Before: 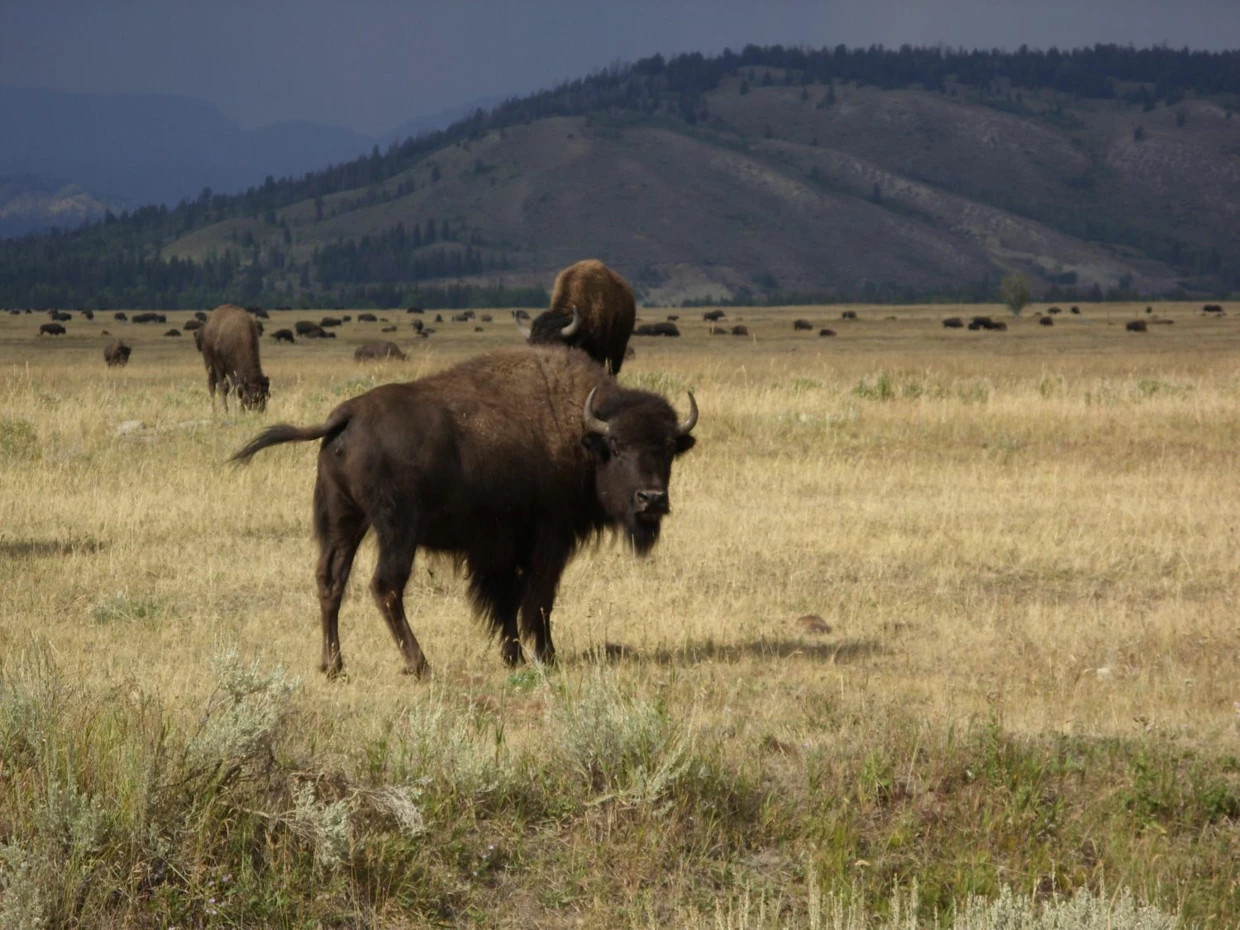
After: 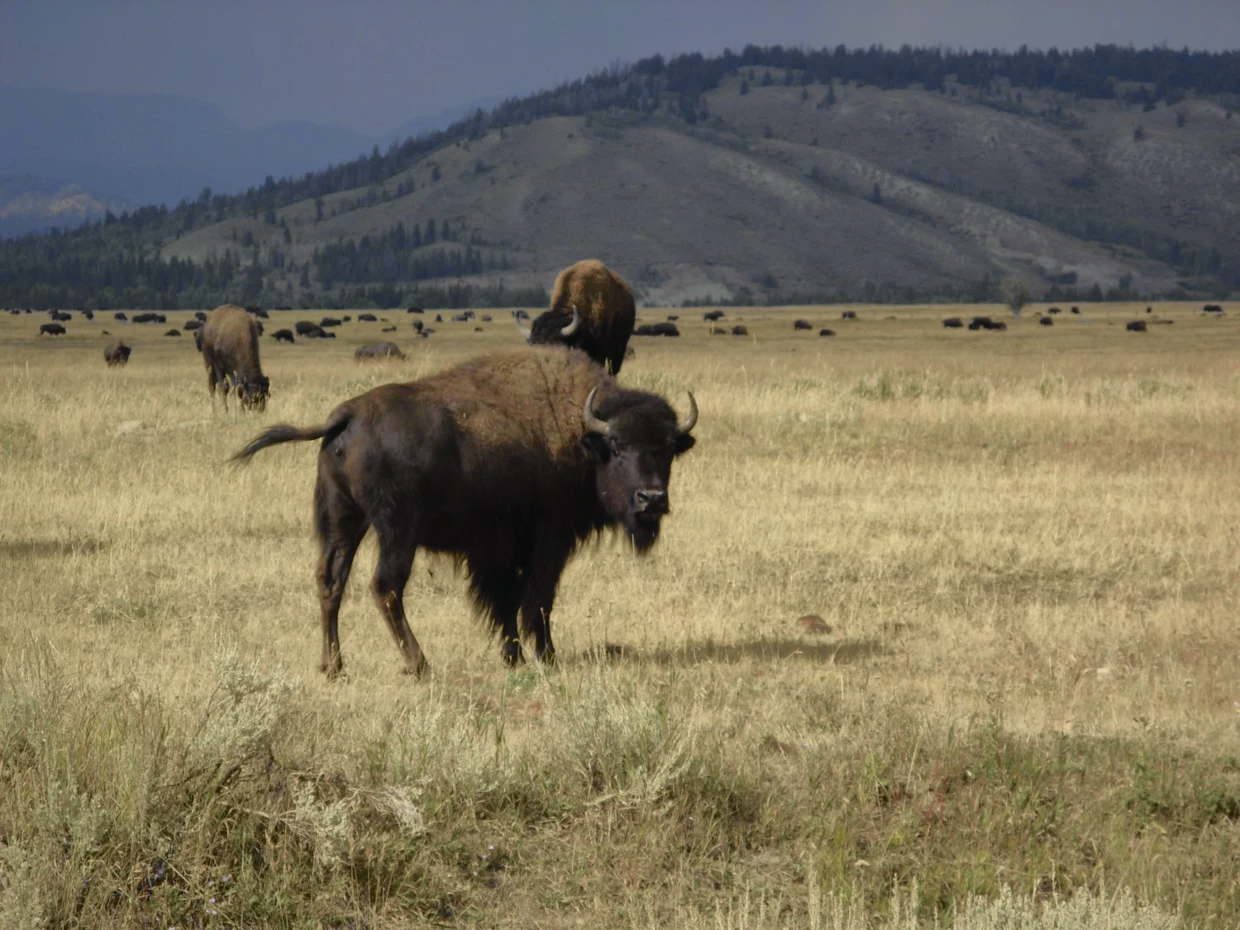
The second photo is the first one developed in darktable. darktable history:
shadows and highlights: shadows 40, highlights -60
tone curve: curves: ch0 [(0, 0.009) (0.105, 0.08) (0.195, 0.18) (0.283, 0.316) (0.384, 0.434) (0.485, 0.531) (0.638, 0.69) (0.81, 0.872) (1, 0.977)]; ch1 [(0, 0) (0.161, 0.092) (0.35, 0.33) (0.379, 0.401) (0.456, 0.469) (0.502, 0.5) (0.525, 0.518) (0.586, 0.617) (0.635, 0.655) (1, 1)]; ch2 [(0, 0) (0.371, 0.362) (0.437, 0.437) (0.48, 0.49) (0.53, 0.515) (0.56, 0.571) (0.622, 0.606) (1, 1)], color space Lab, independent channels, preserve colors none
